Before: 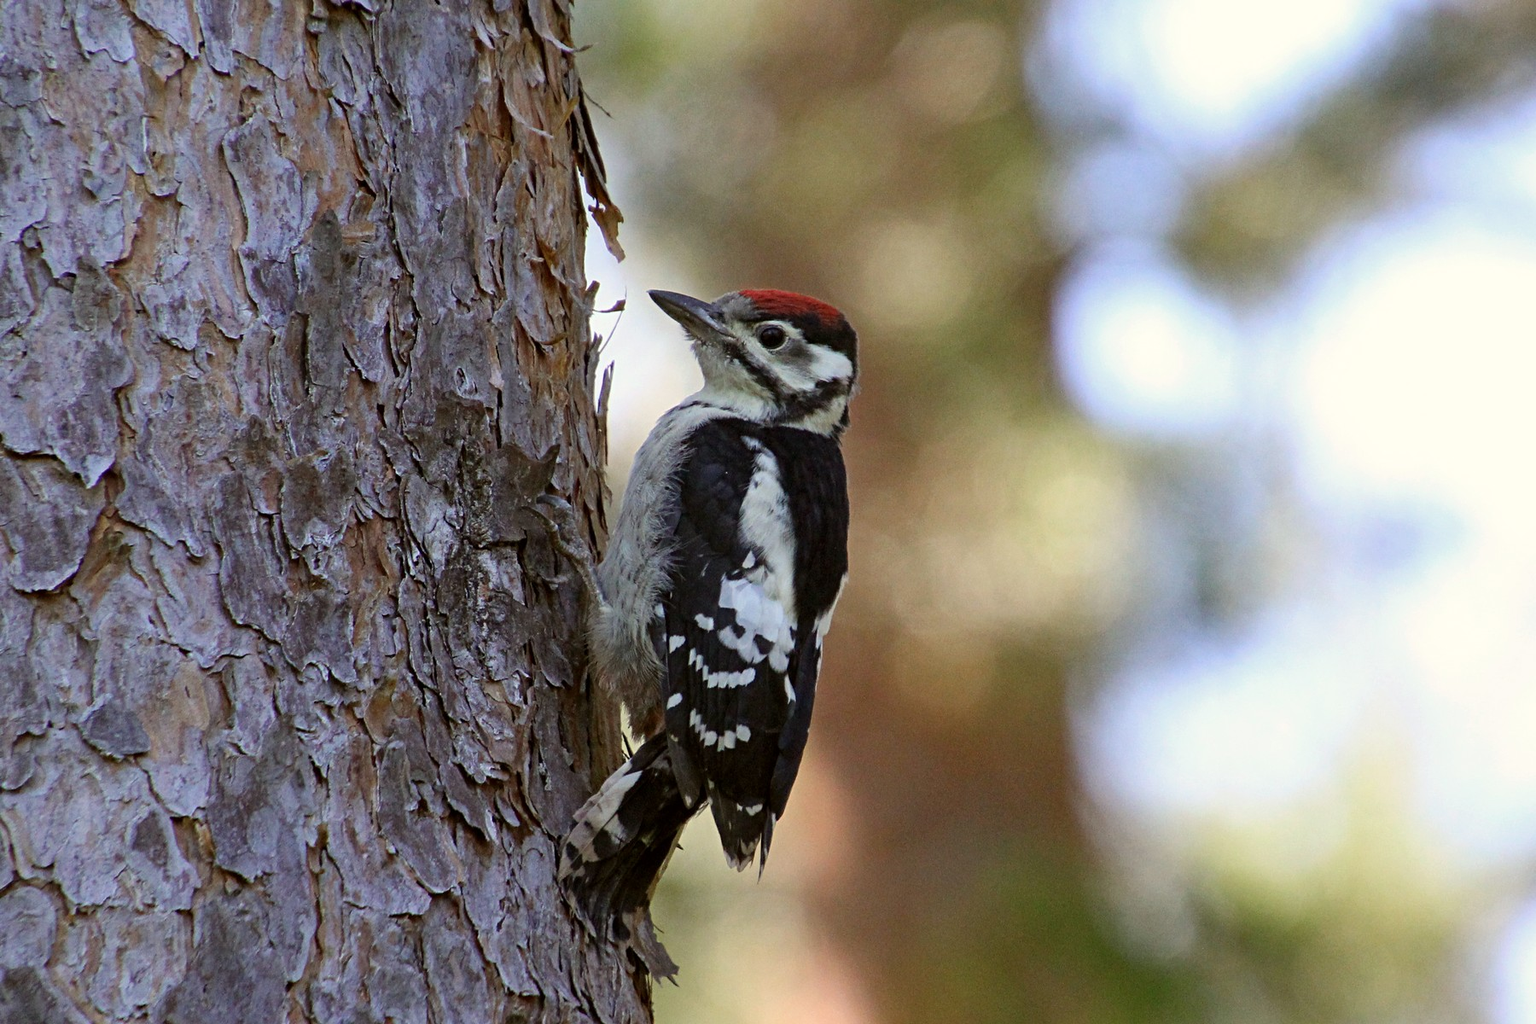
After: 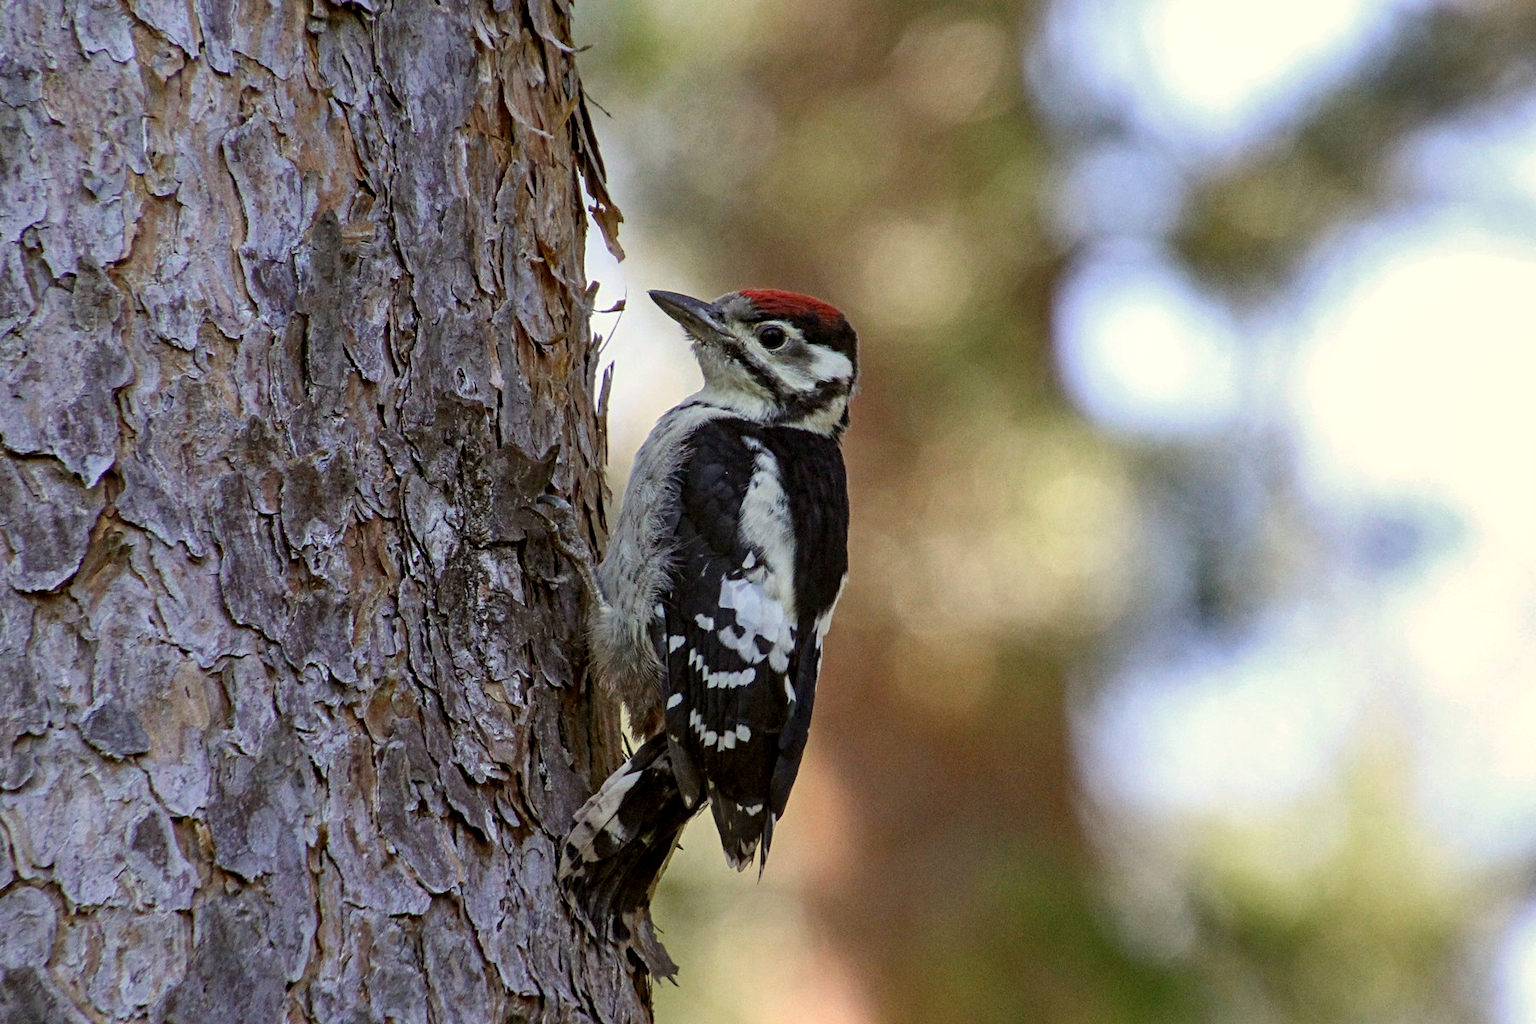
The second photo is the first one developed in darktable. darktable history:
shadows and highlights: shadows 25, highlights -48, soften with gaussian
color correction: highlights b* 3
local contrast: on, module defaults
